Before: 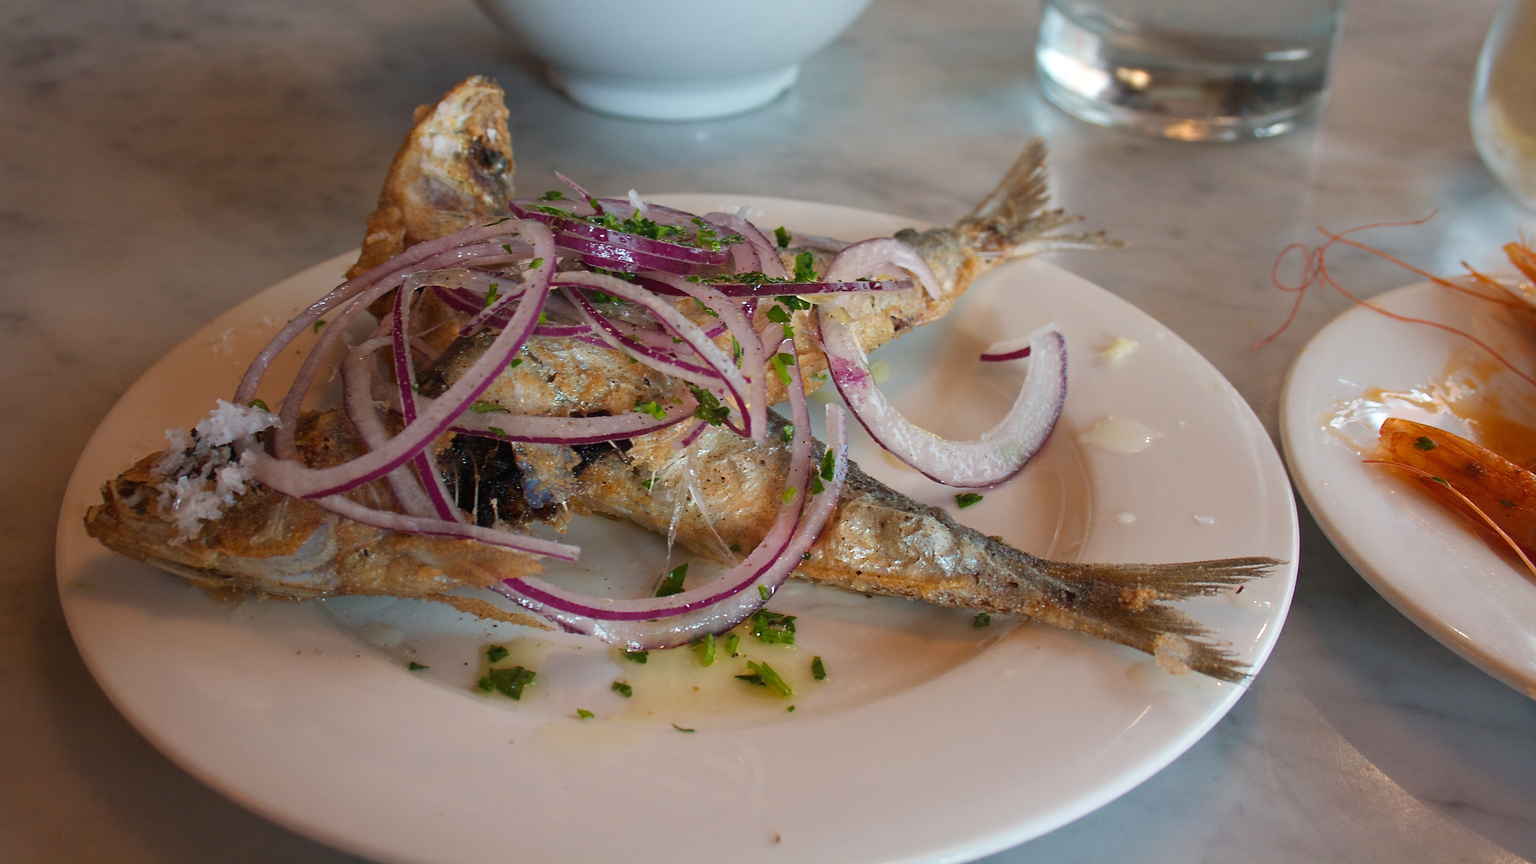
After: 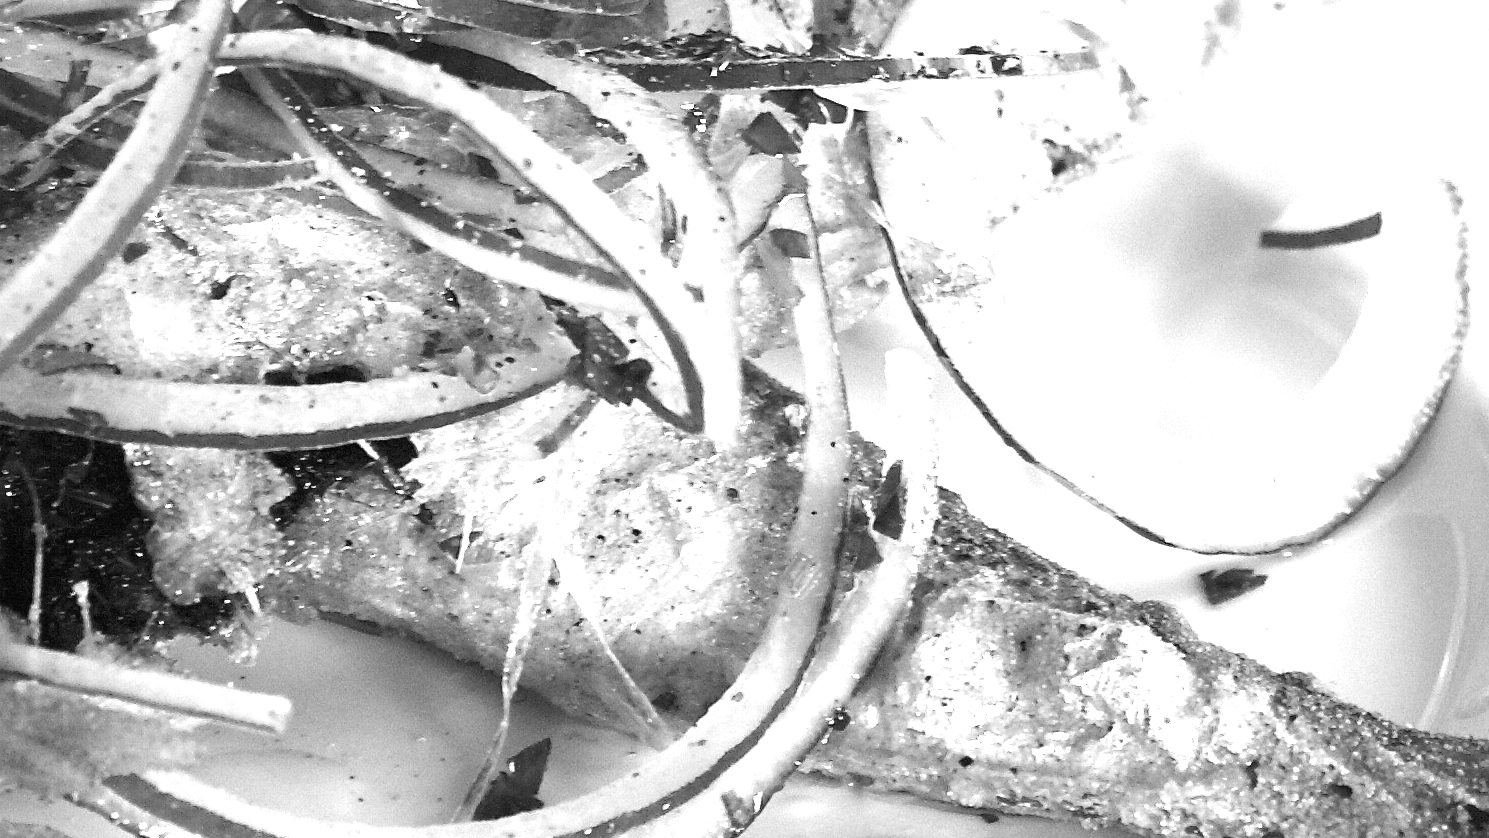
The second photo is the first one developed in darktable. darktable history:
contrast brightness saturation: contrast 0.04, saturation 0.16
exposure: black level correction 0, exposure 1.625 EV, compensate exposure bias true, compensate highlight preservation false
color calibration: output gray [0.21, 0.42, 0.37, 0], gray › normalize channels true, illuminant same as pipeline (D50), adaptation XYZ, x 0.346, y 0.359, gamut compression 0
crop: left 30%, top 30%, right 30%, bottom 30%
color balance rgb: shadows lift › luminance -20%, power › hue 72.24°, highlights gain › luminance 15%, global offset › hue 171.6°, perceptual saturation grading › highlights -15%, perceptual saturation grading › shadows 25%, global vibrance 35%, contrast 10%
